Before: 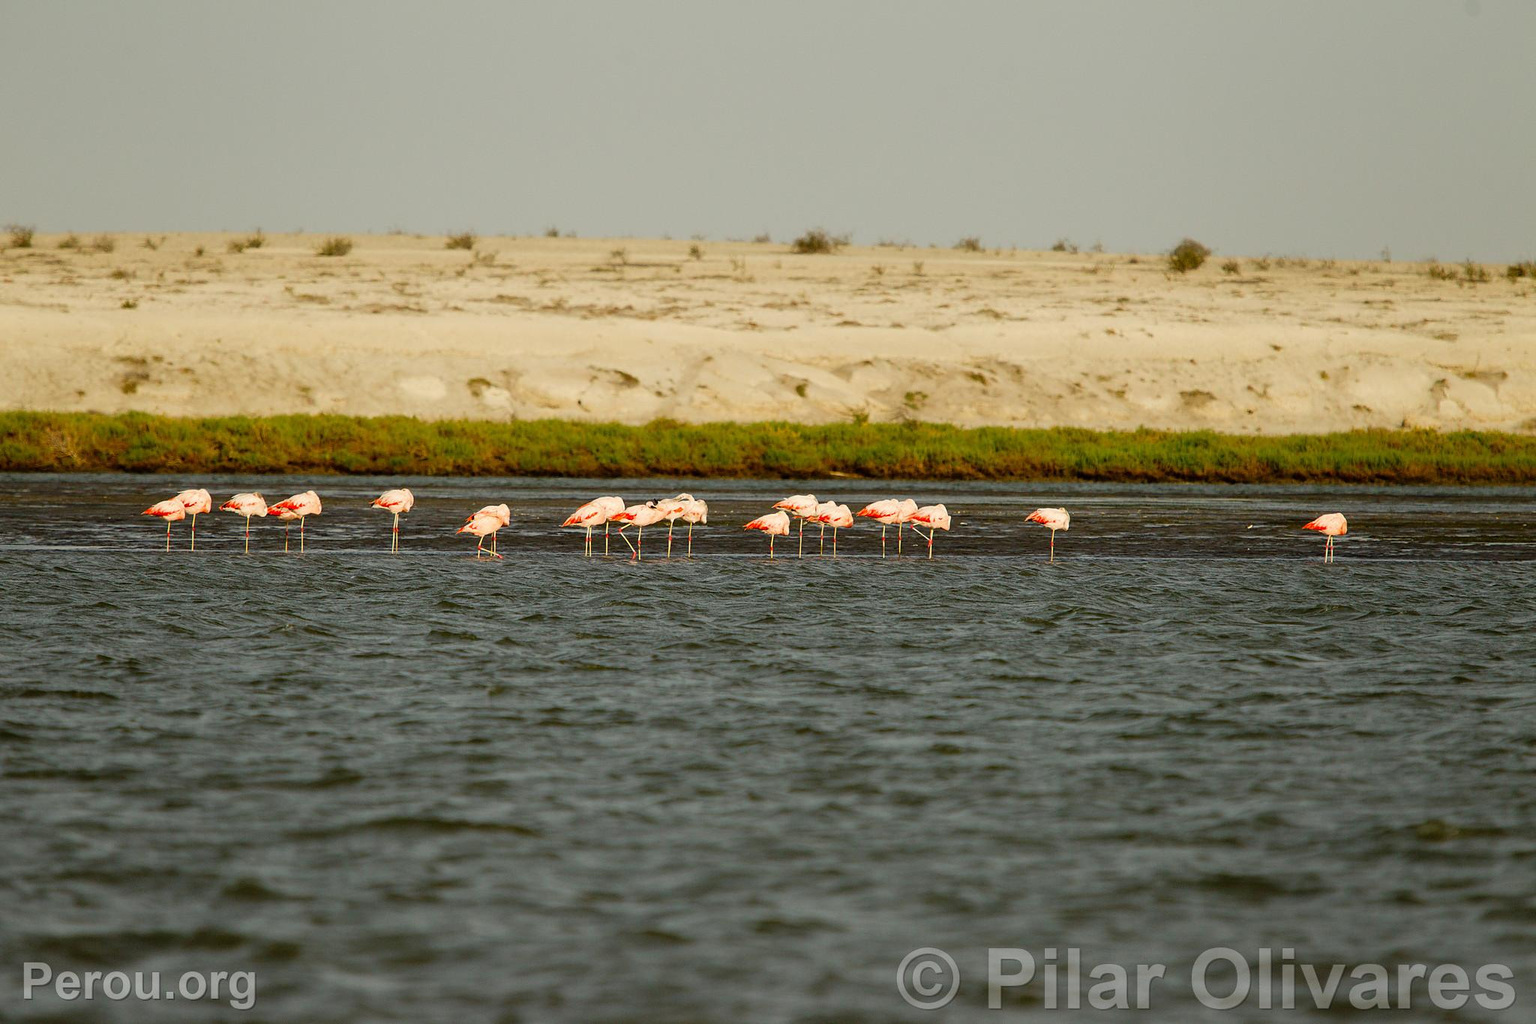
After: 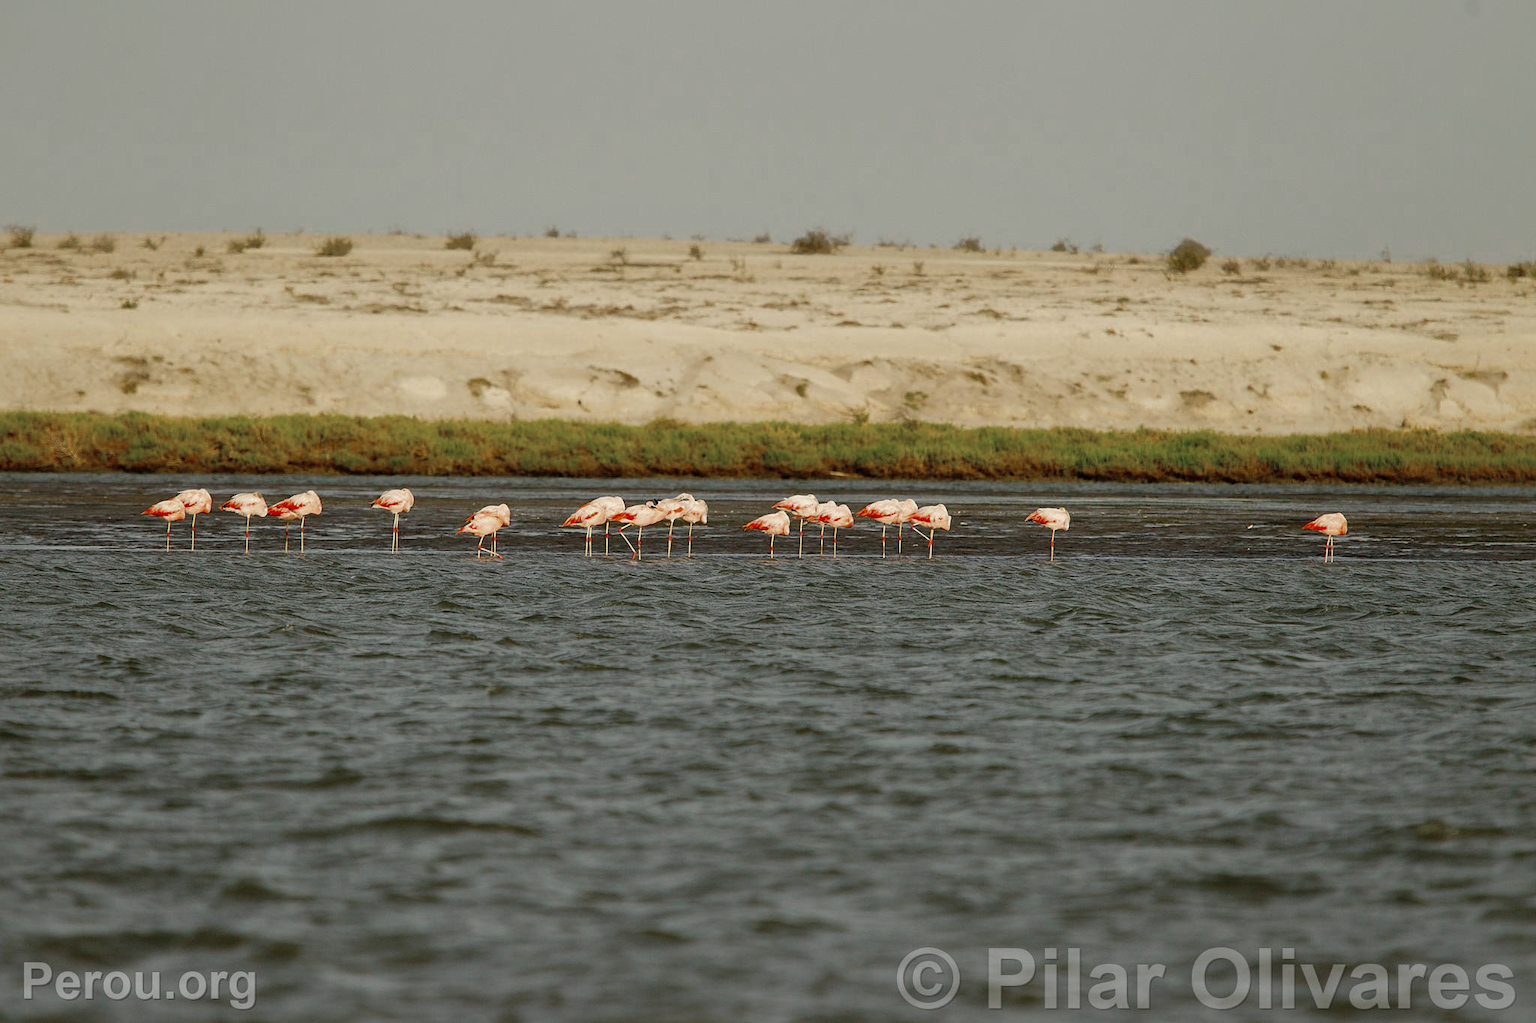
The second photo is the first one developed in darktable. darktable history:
shadows and highlights: on, module defaults
color zones: curves: ch0 [(0, 0.5) (0.125, 0.4) (0.25, 0.5) (0.375, 0.4) (0.5, 0.4) (0.625, 0.35) (0.75, 0.35) (0.875, 0.5)]; ch1 [(0, 0.35) (0.125, 0.45) (0.25, 0.35) (0.375, 0.35) (0.5, 0.35) (0.625, 0.35) (0.75, 0.45) (0.875, 0.35)]; ch2 [(0, 0.6) (0.125, 0.5) (0.25, 0.5) (0.375, 0.6) (0.5, 0.6) (0.625, 0.5) (0.75, 0.5) (0.875, 0.5)]
